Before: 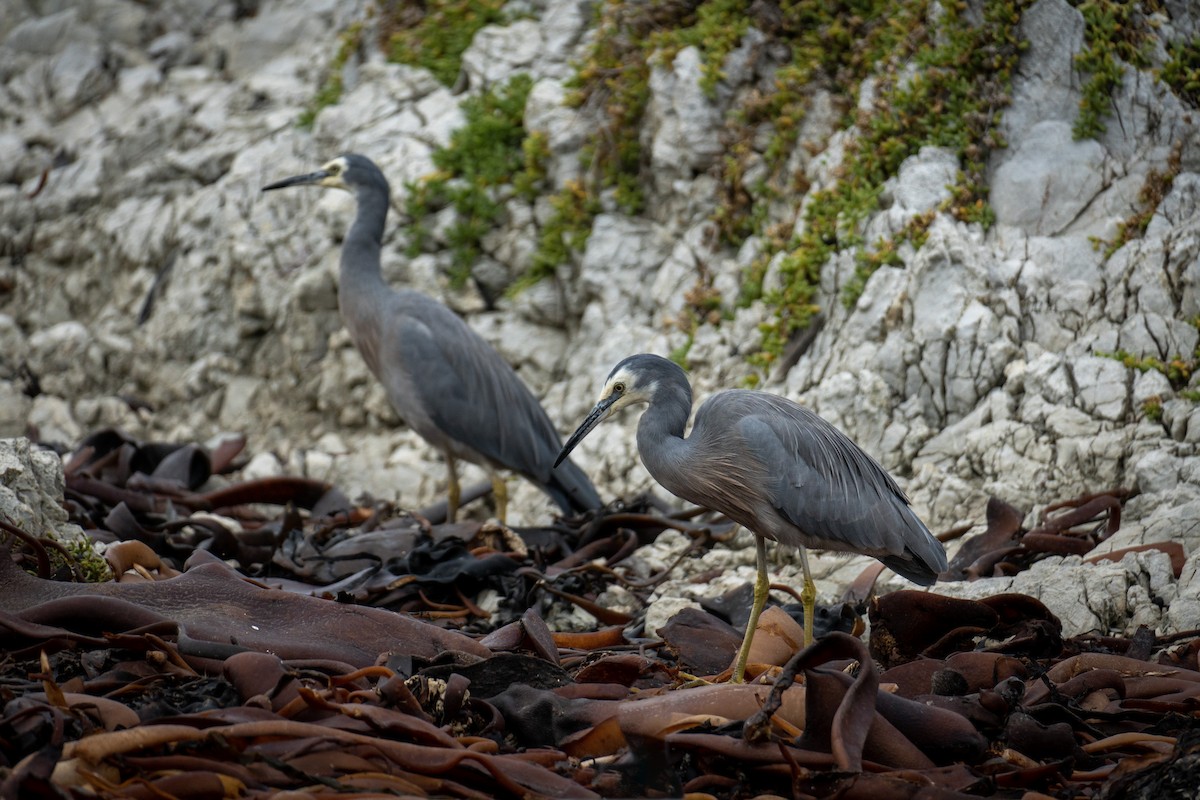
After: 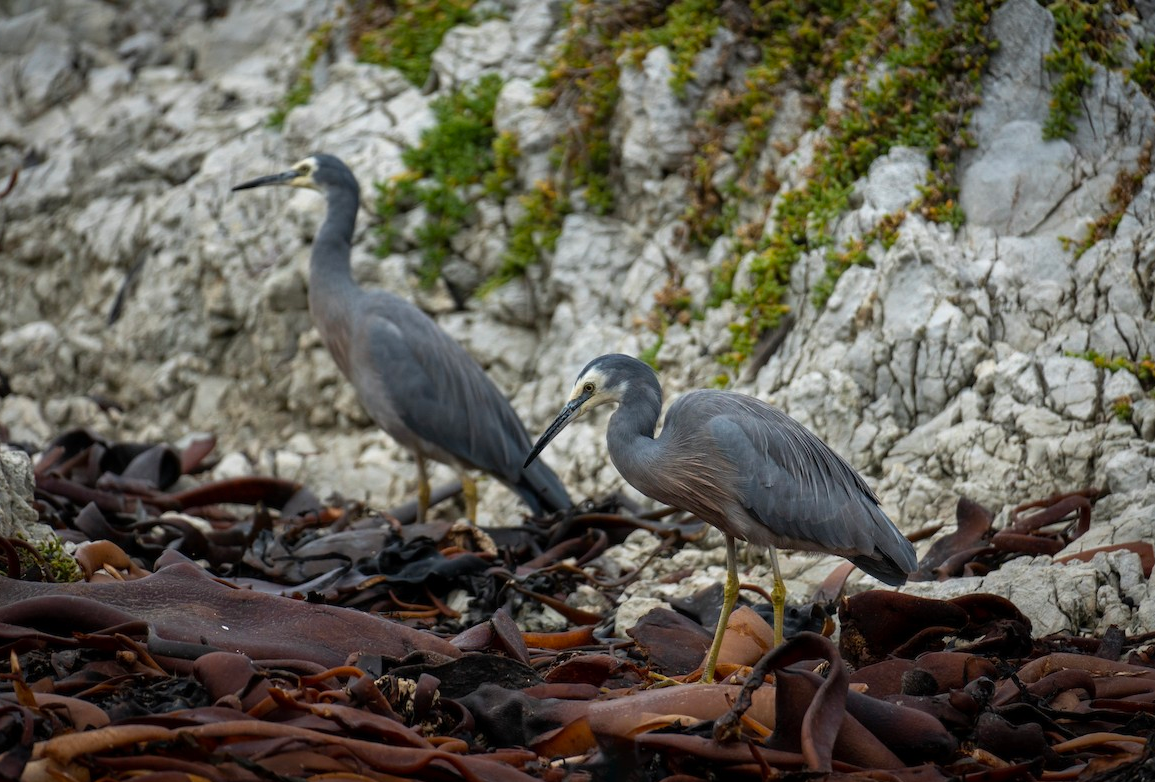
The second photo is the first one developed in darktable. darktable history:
crop and rotate: left 2.539%, right 1.172%, bottom 2.235%
